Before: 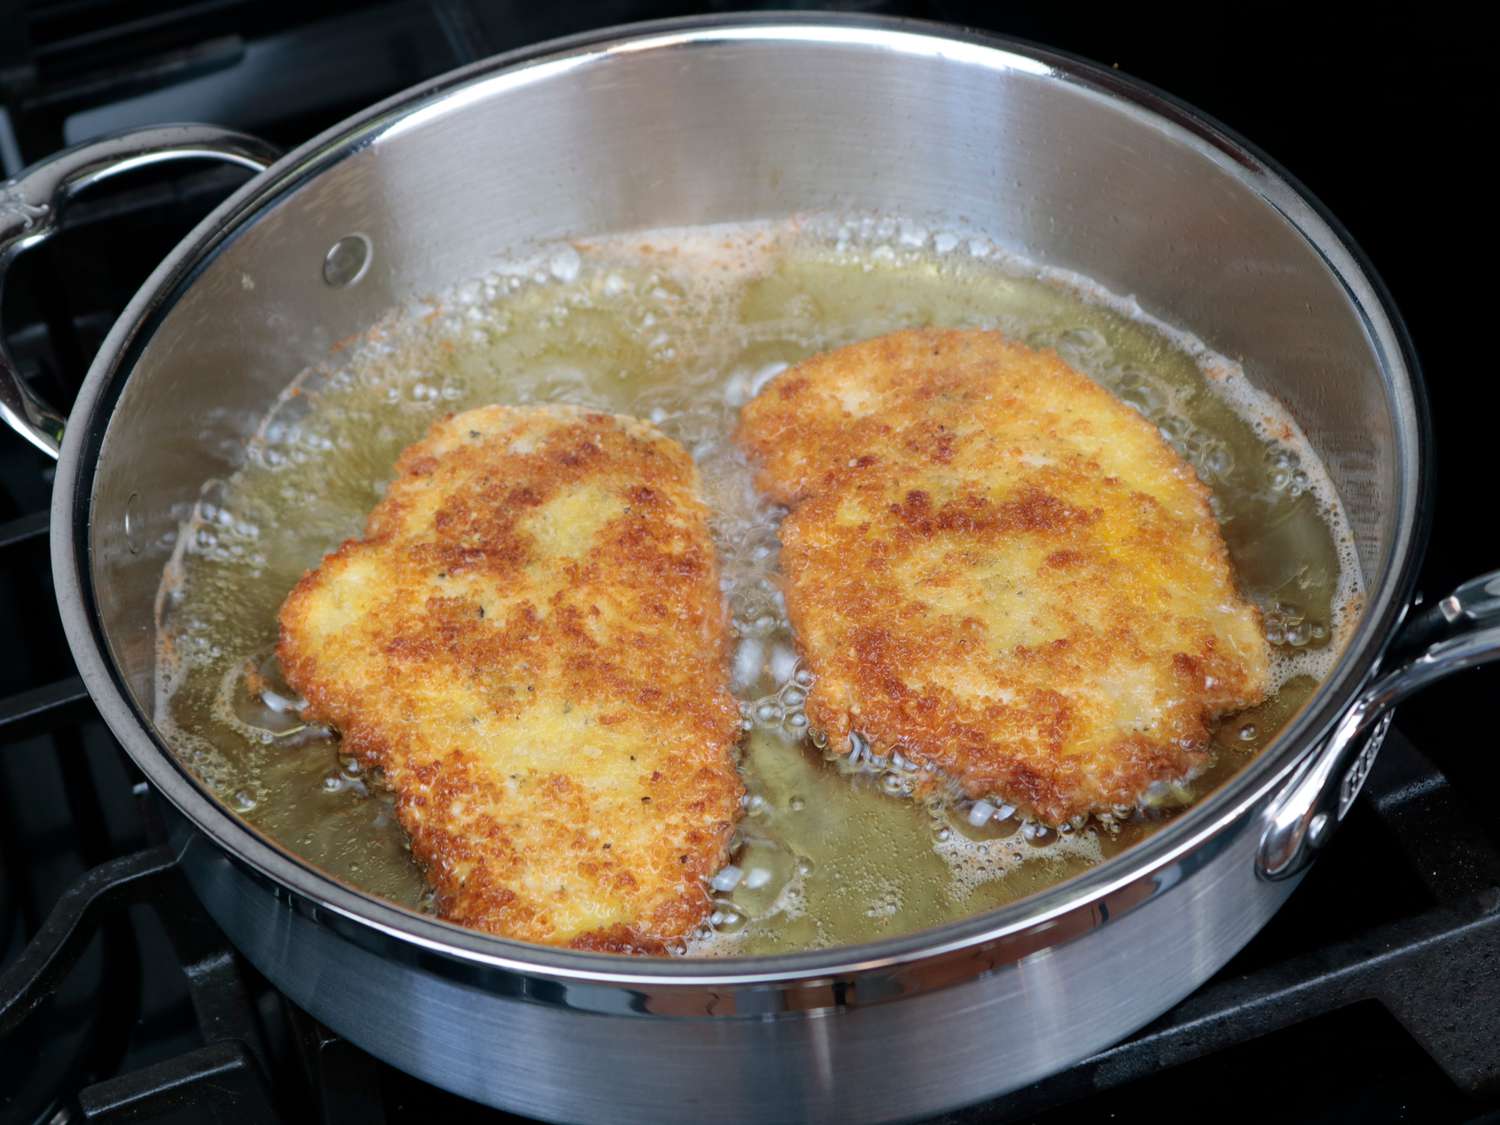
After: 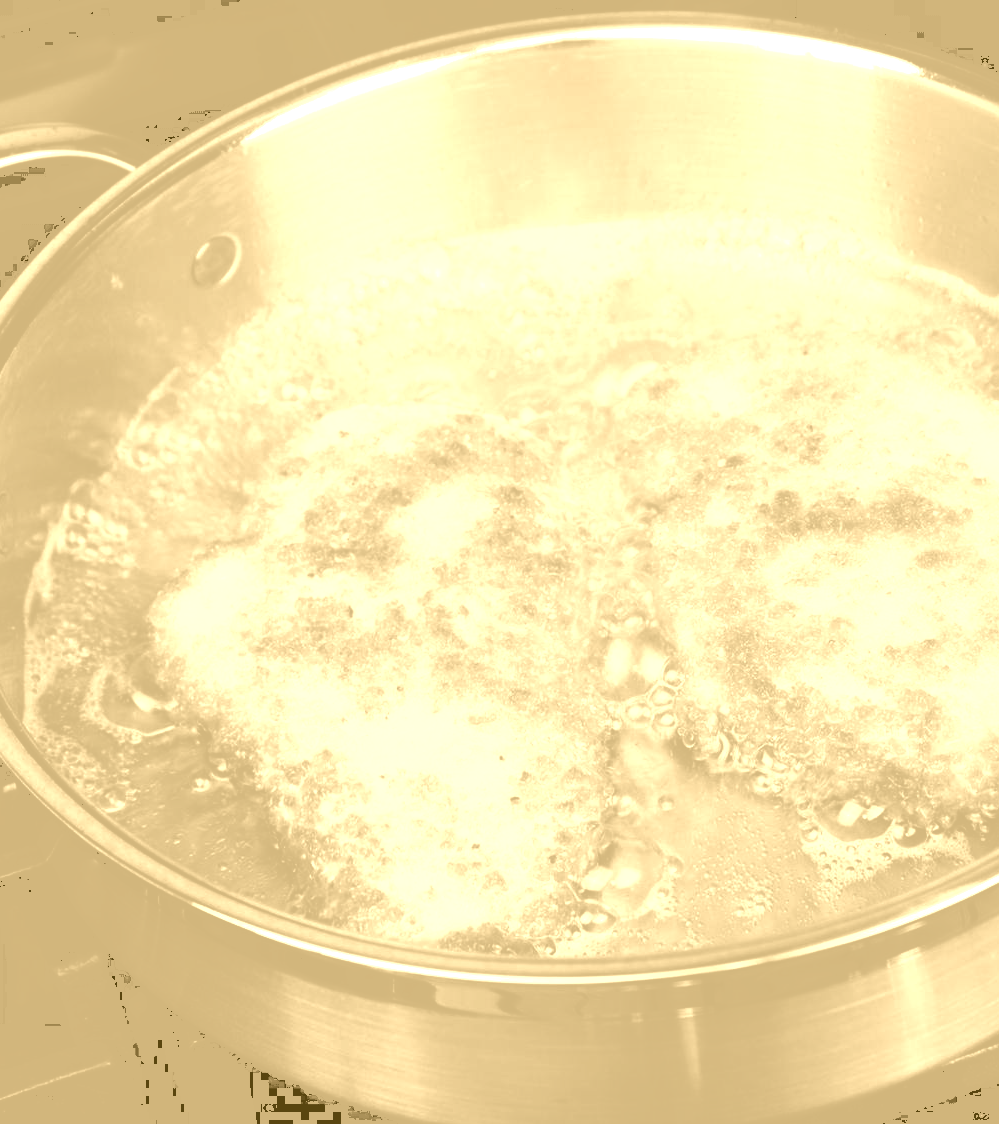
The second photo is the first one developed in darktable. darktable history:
colorize: hue 36°, source mix 100%
crop and rotate: left 8.786%, right 24.548%
tone curve: curves: ch0 [(0, 0) (0.003, 0.449) (0.011, 0.449) (0.025, 0.449) (0.044, 0.45) (0.069, 0.453) (0.1, 0.453) (0.136, 0.455) (0.177, 0.458) (0.224, 0.462) (0.277, 0.47) (0.335, 0.491) (0.399, 0.522) (0.468, 0.561) (0.543, 0.619) (0.623, 0.69) (0.709, 0.756) (0.801, 0.802) (0.898, 0.825) (1, 1)], preserve colors none
